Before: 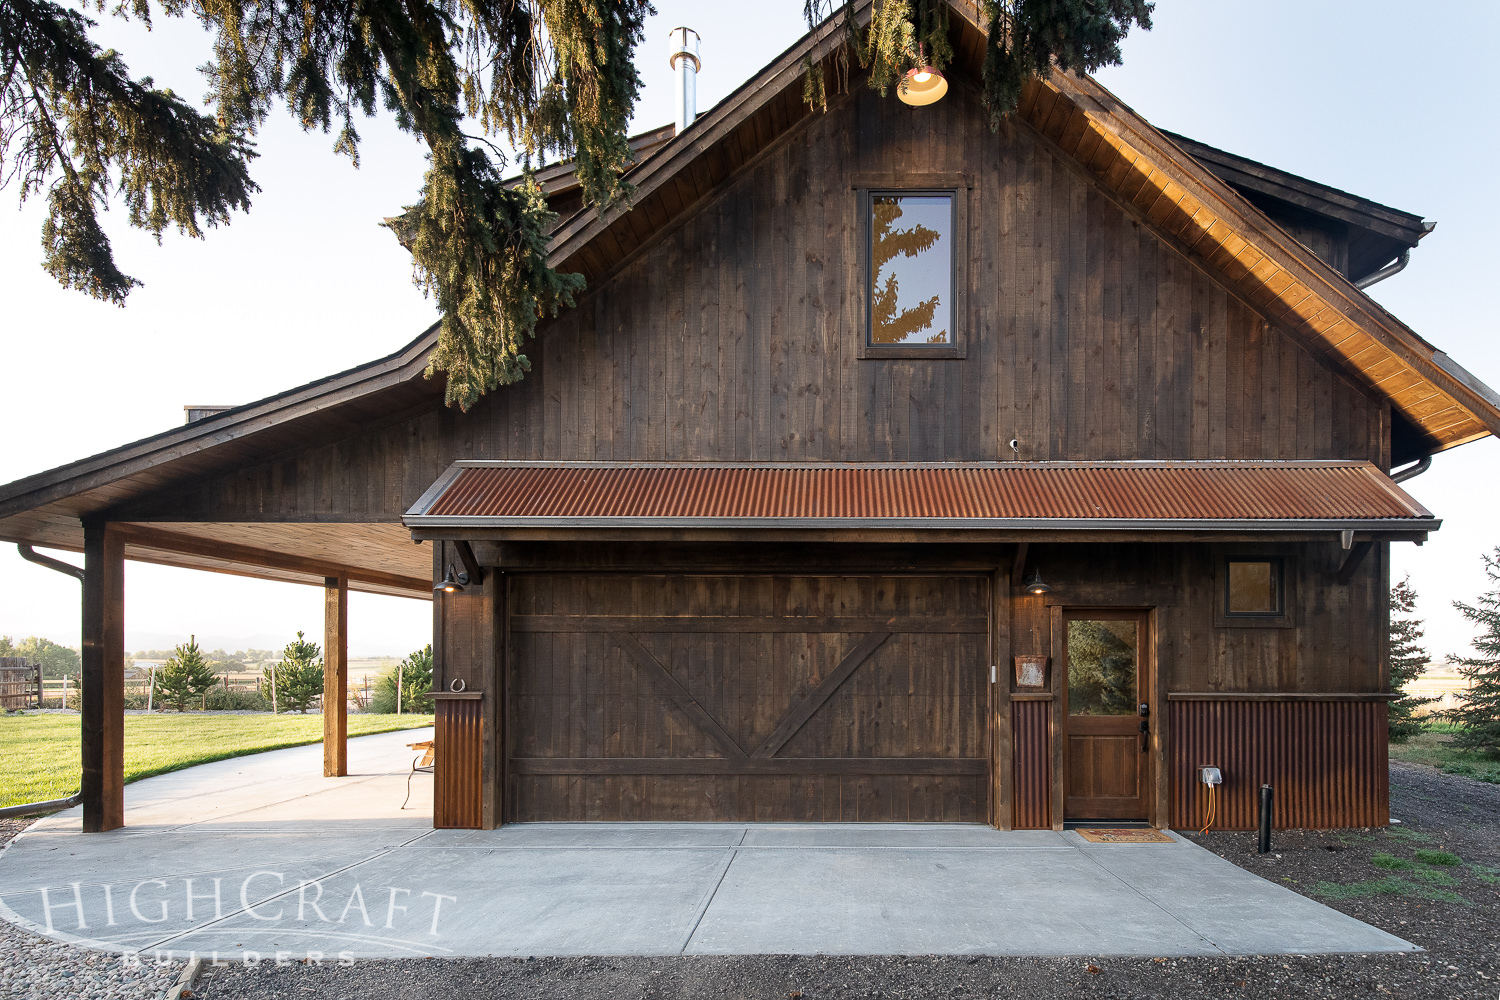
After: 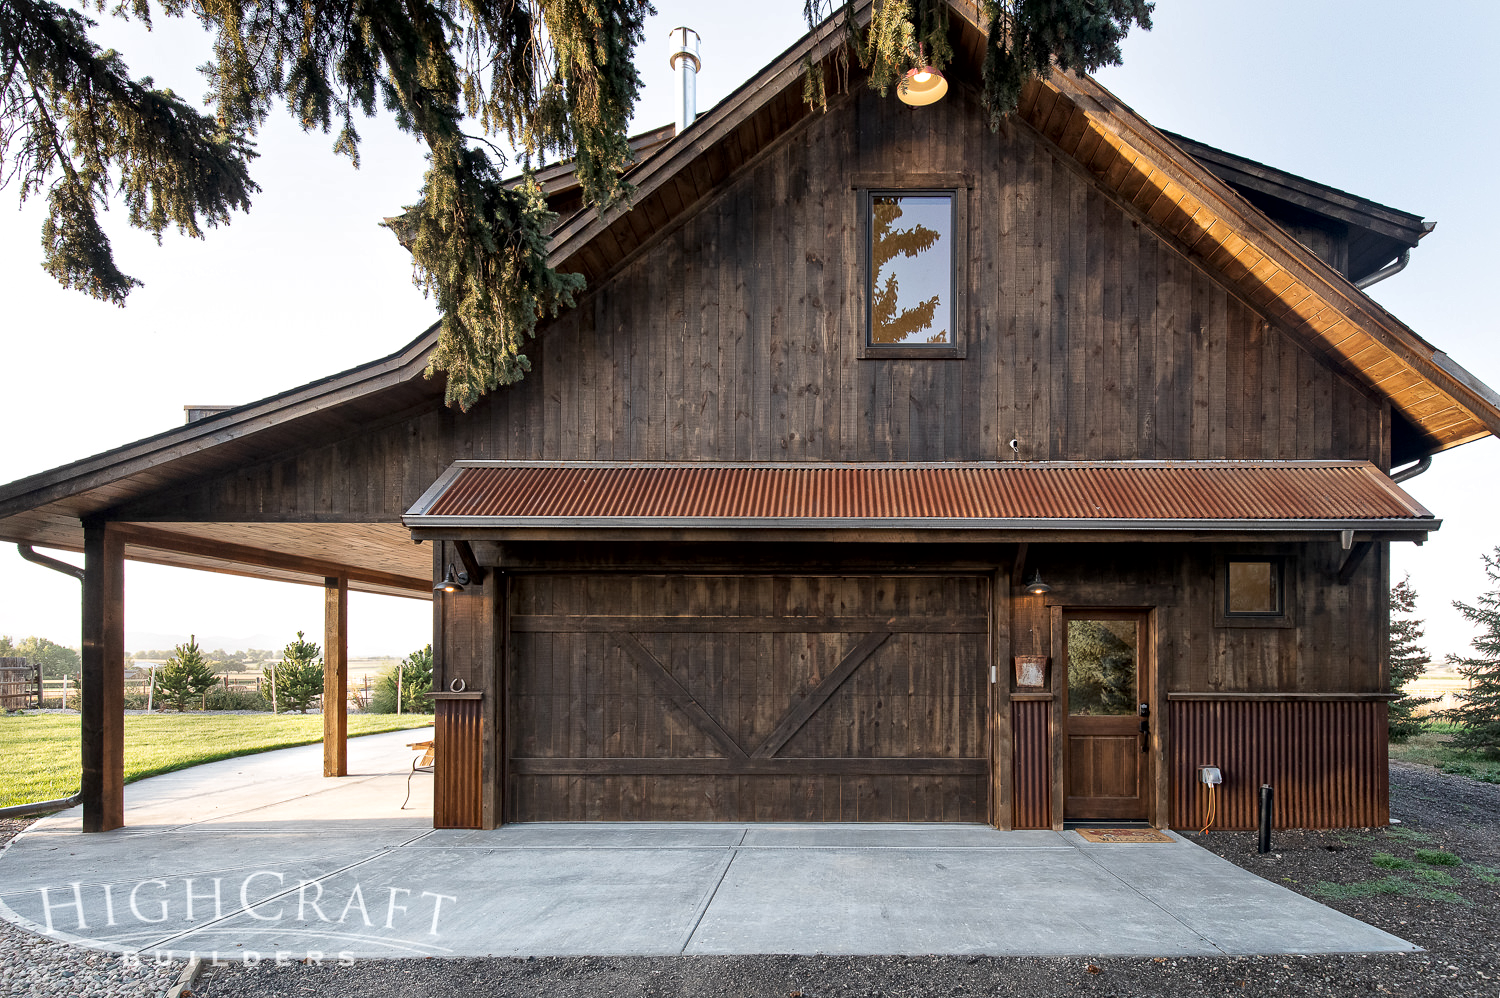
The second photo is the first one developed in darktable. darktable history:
local contrast: mode bilateral grid, contrast 20, coarseness 20, detail 150%, midtone range 0.2
crop: top 0.05%, bottom 0.098%
